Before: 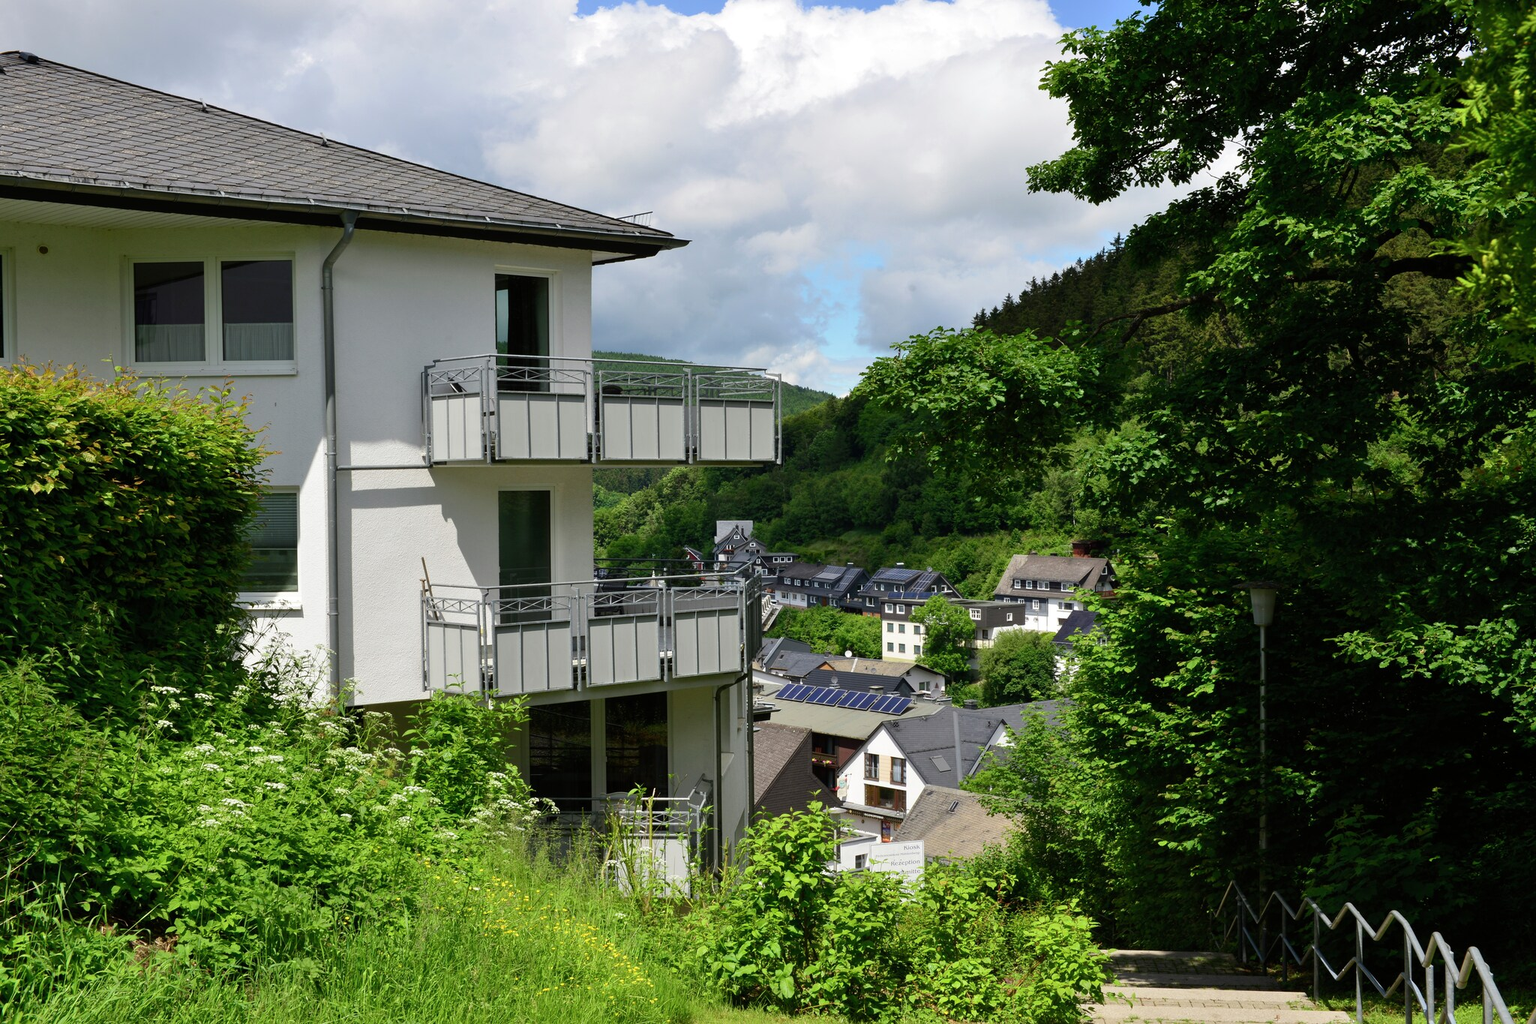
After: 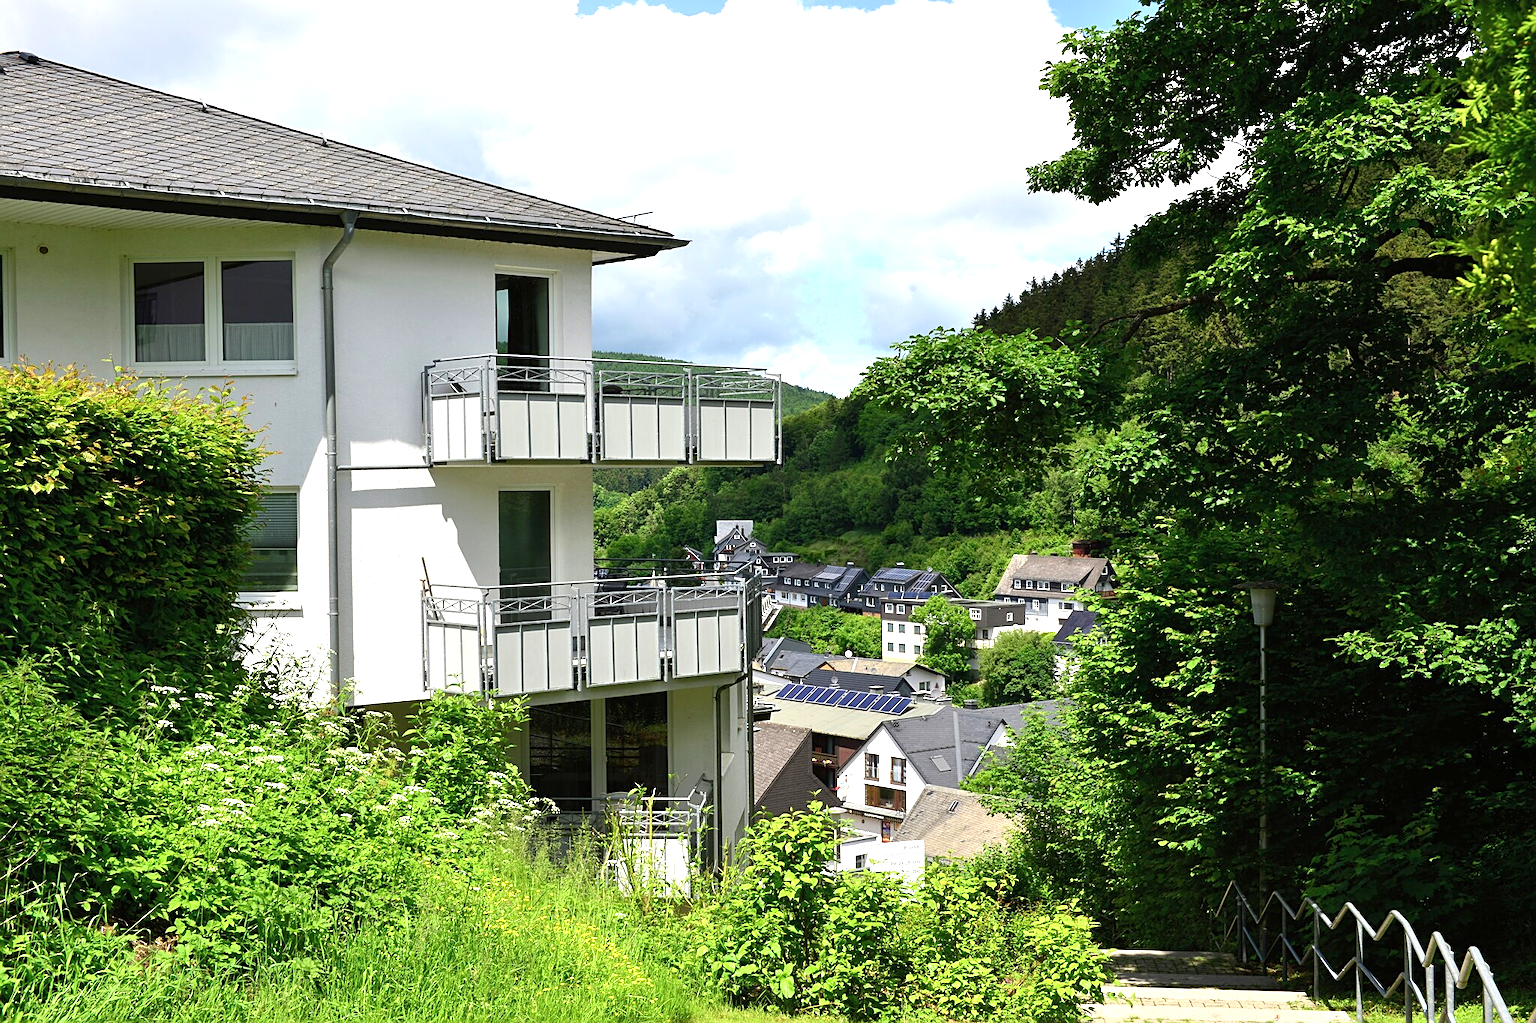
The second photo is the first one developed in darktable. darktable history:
sharpen: on, module defaults
exposure: black level correction 0, exposure 0.884 EV, compensate highlight preservation false
